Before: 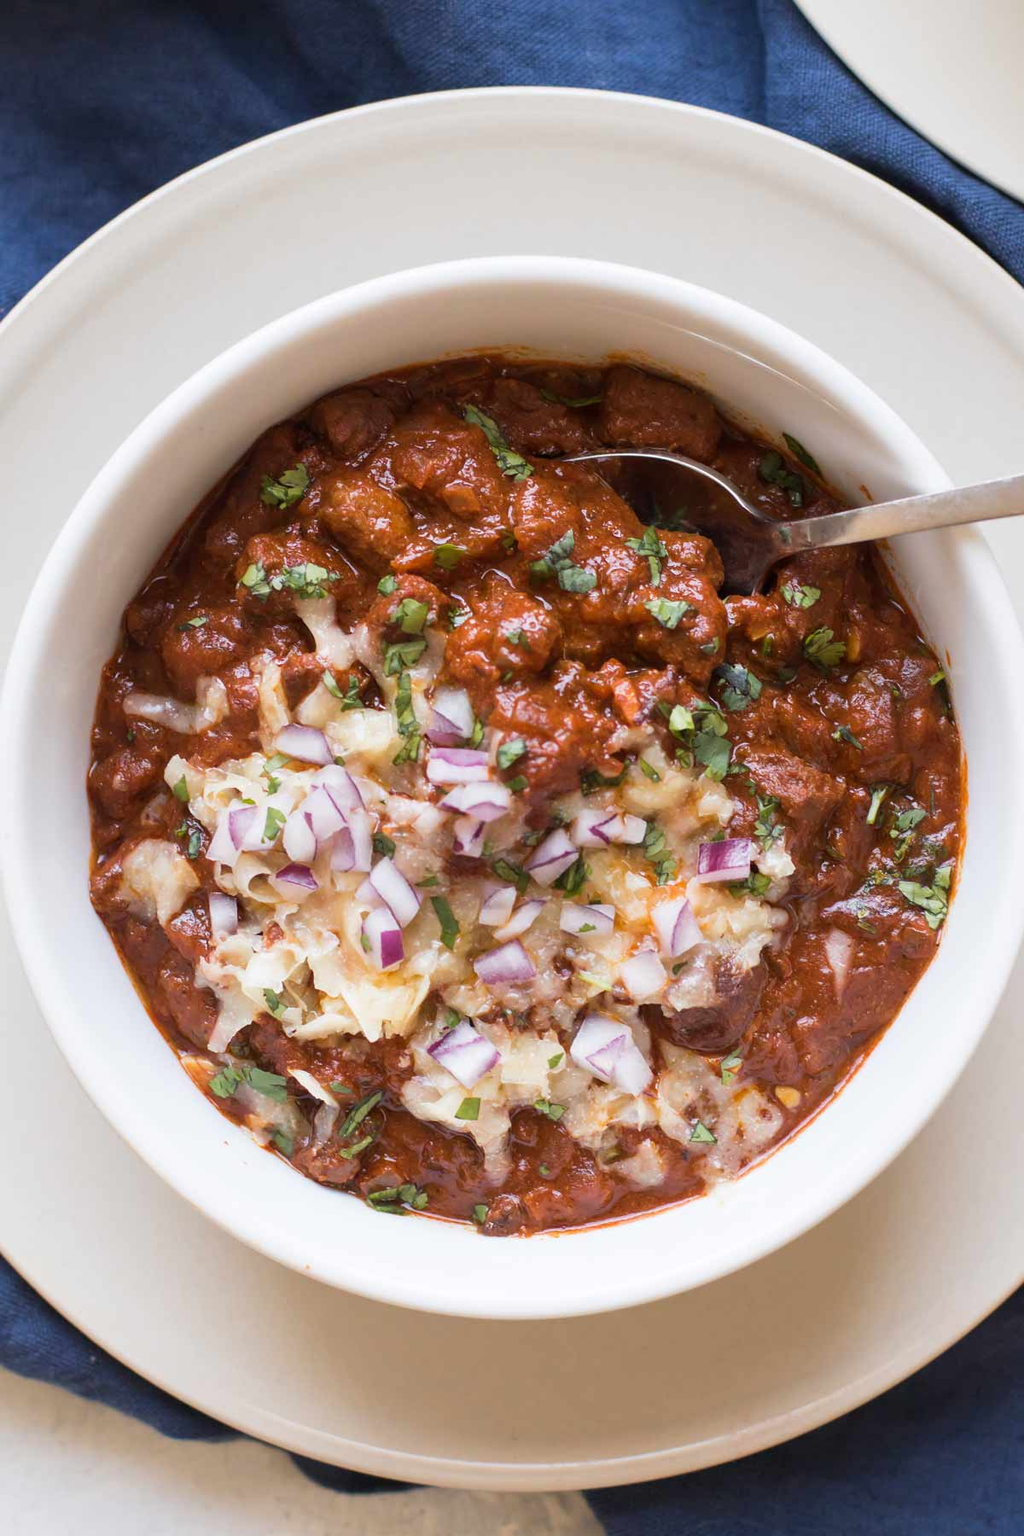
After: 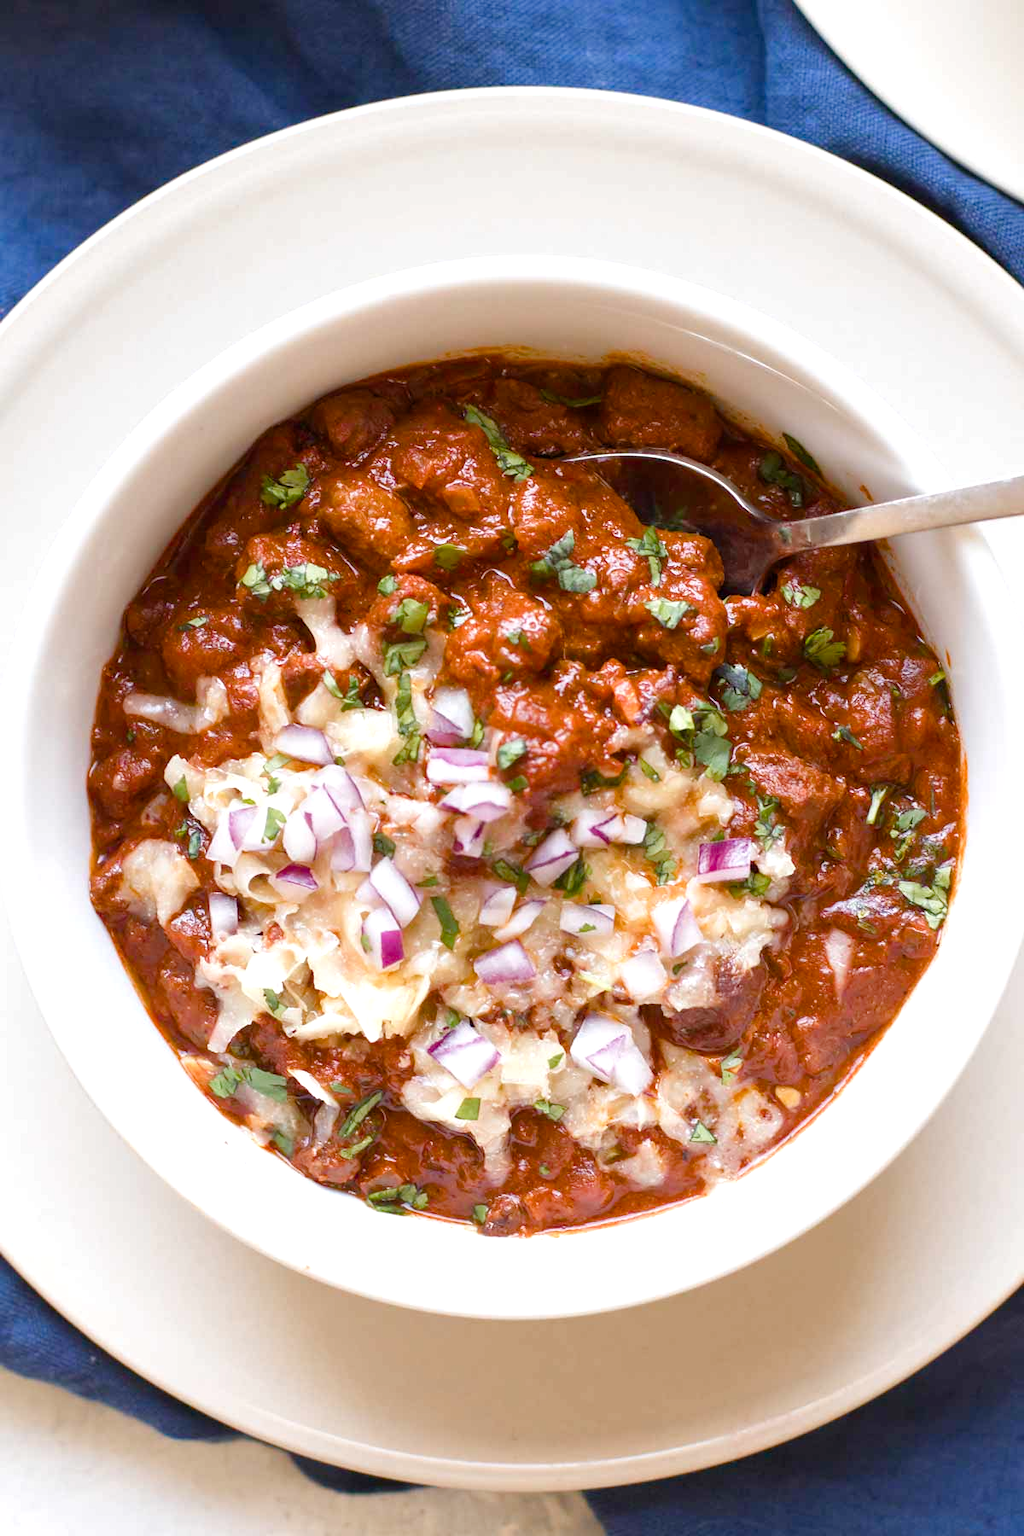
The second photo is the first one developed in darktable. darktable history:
color balance rgb: perceptual saturation grading › global saturation 20%, perceptual saturation grading › highlights -50%, perceptual saturation grading › shadows 30%, perceptual brilliance grading › global brilliance 10%, perceptual brilliance grading › shadows 15%
